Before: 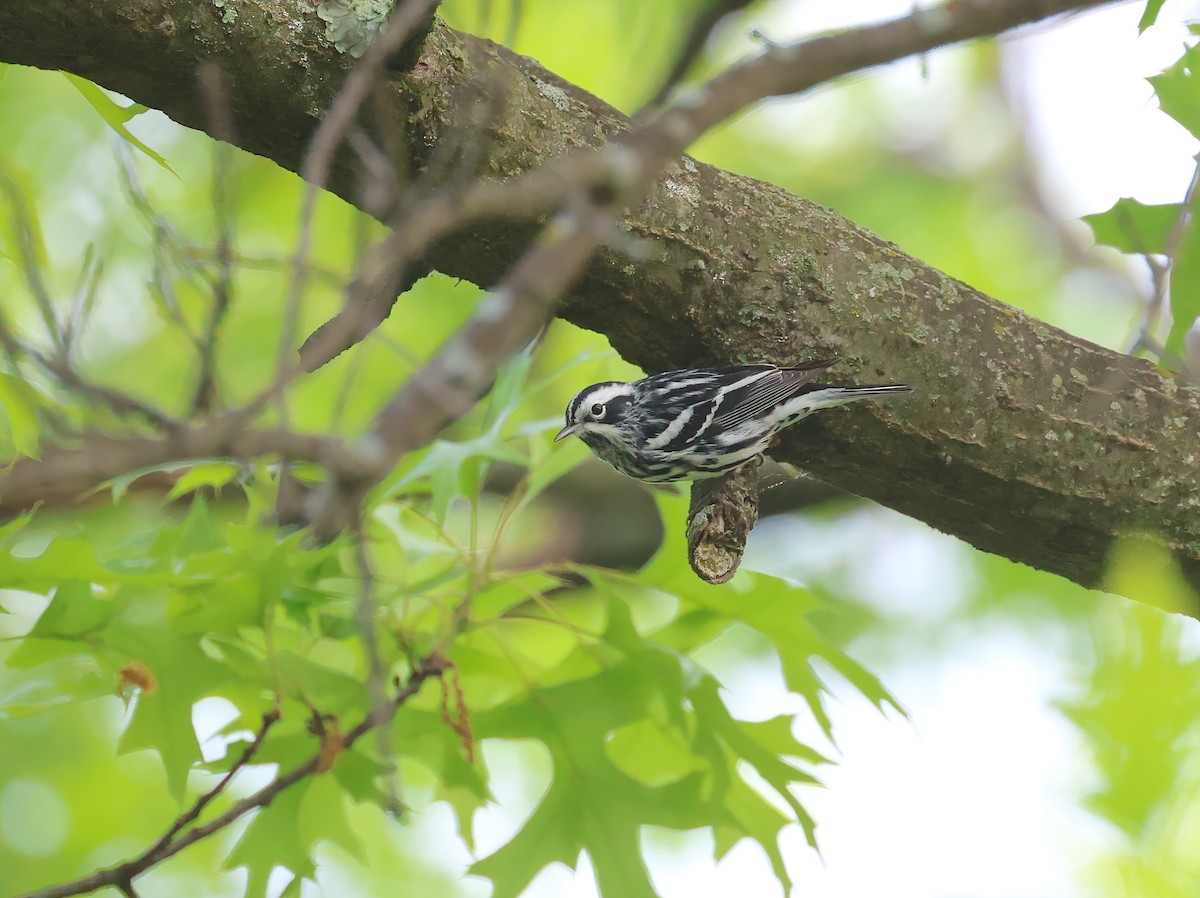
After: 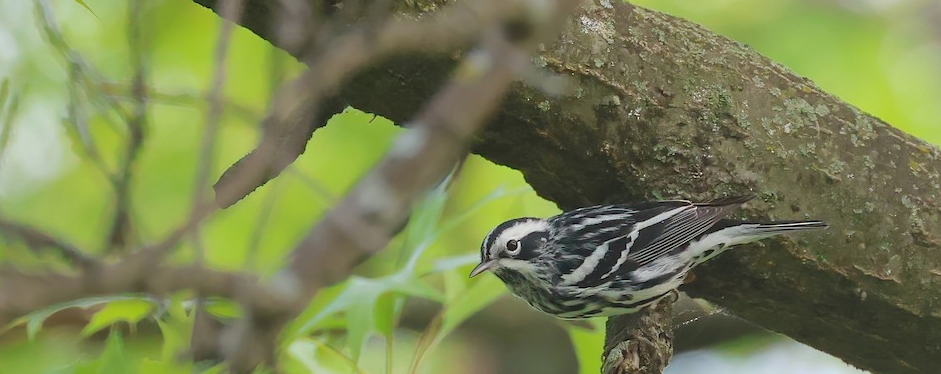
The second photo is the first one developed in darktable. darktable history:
crop: left 7.107%, top 18.359%, right 14.475%, bottom 39.902%
exposure: black level correction 0.001, exposure -0.121 EV, compensate highlight preservation false
shadows and highlights: shadows 36.23, highlights -27.16, highlights color adjustment 40.15%, soften with gaussian
